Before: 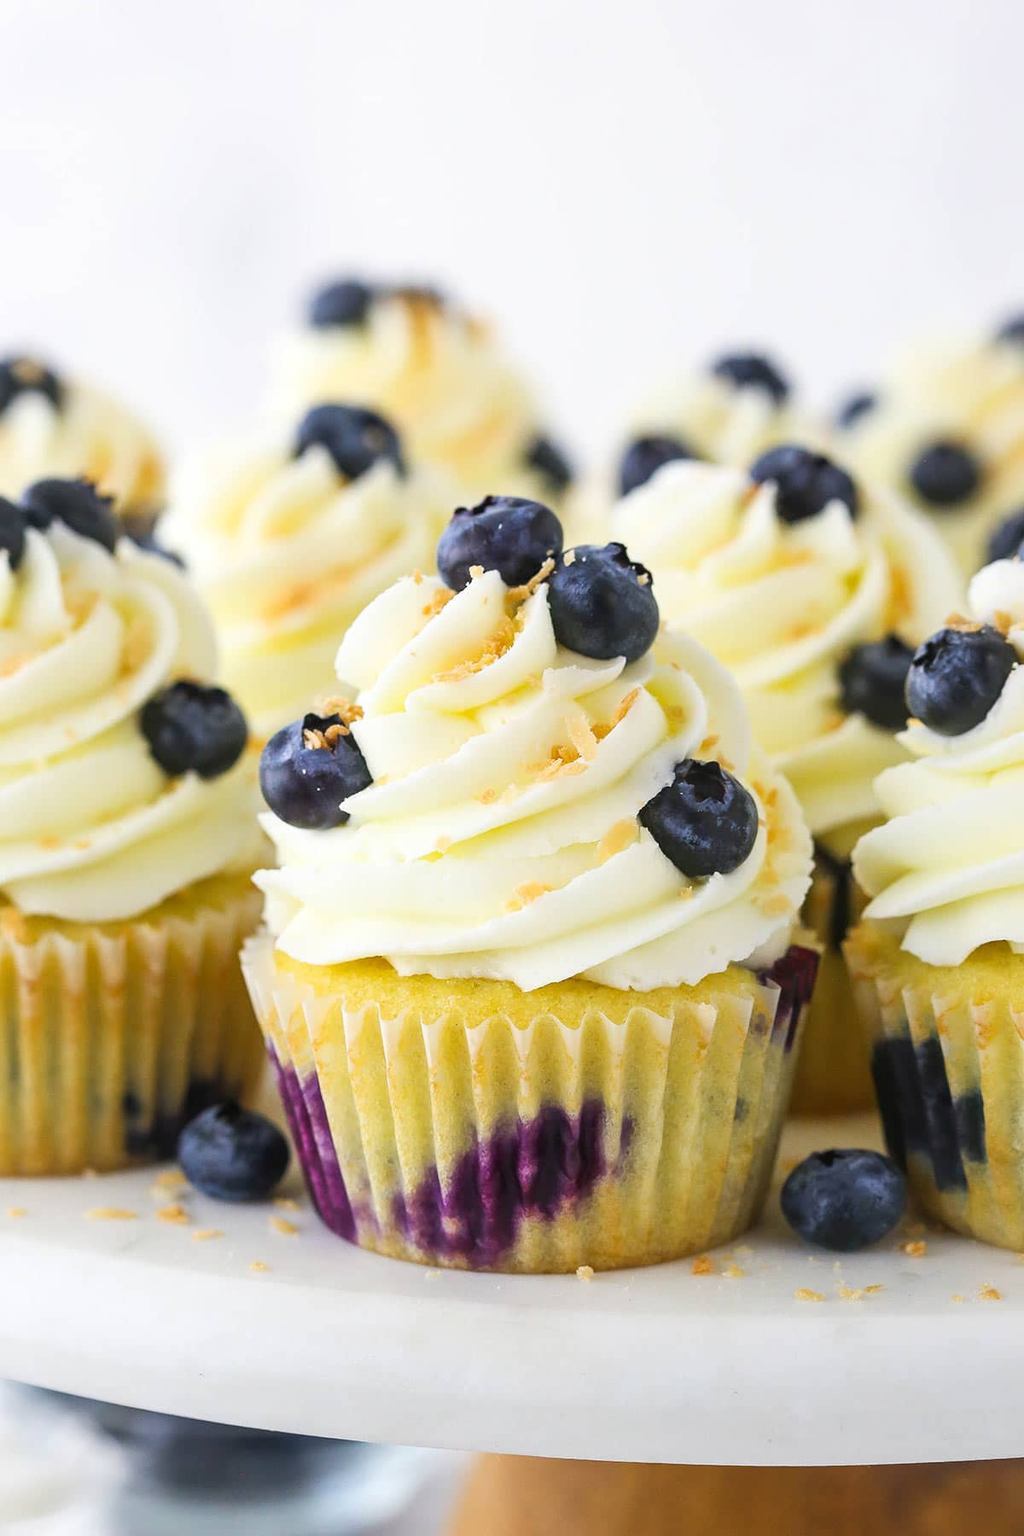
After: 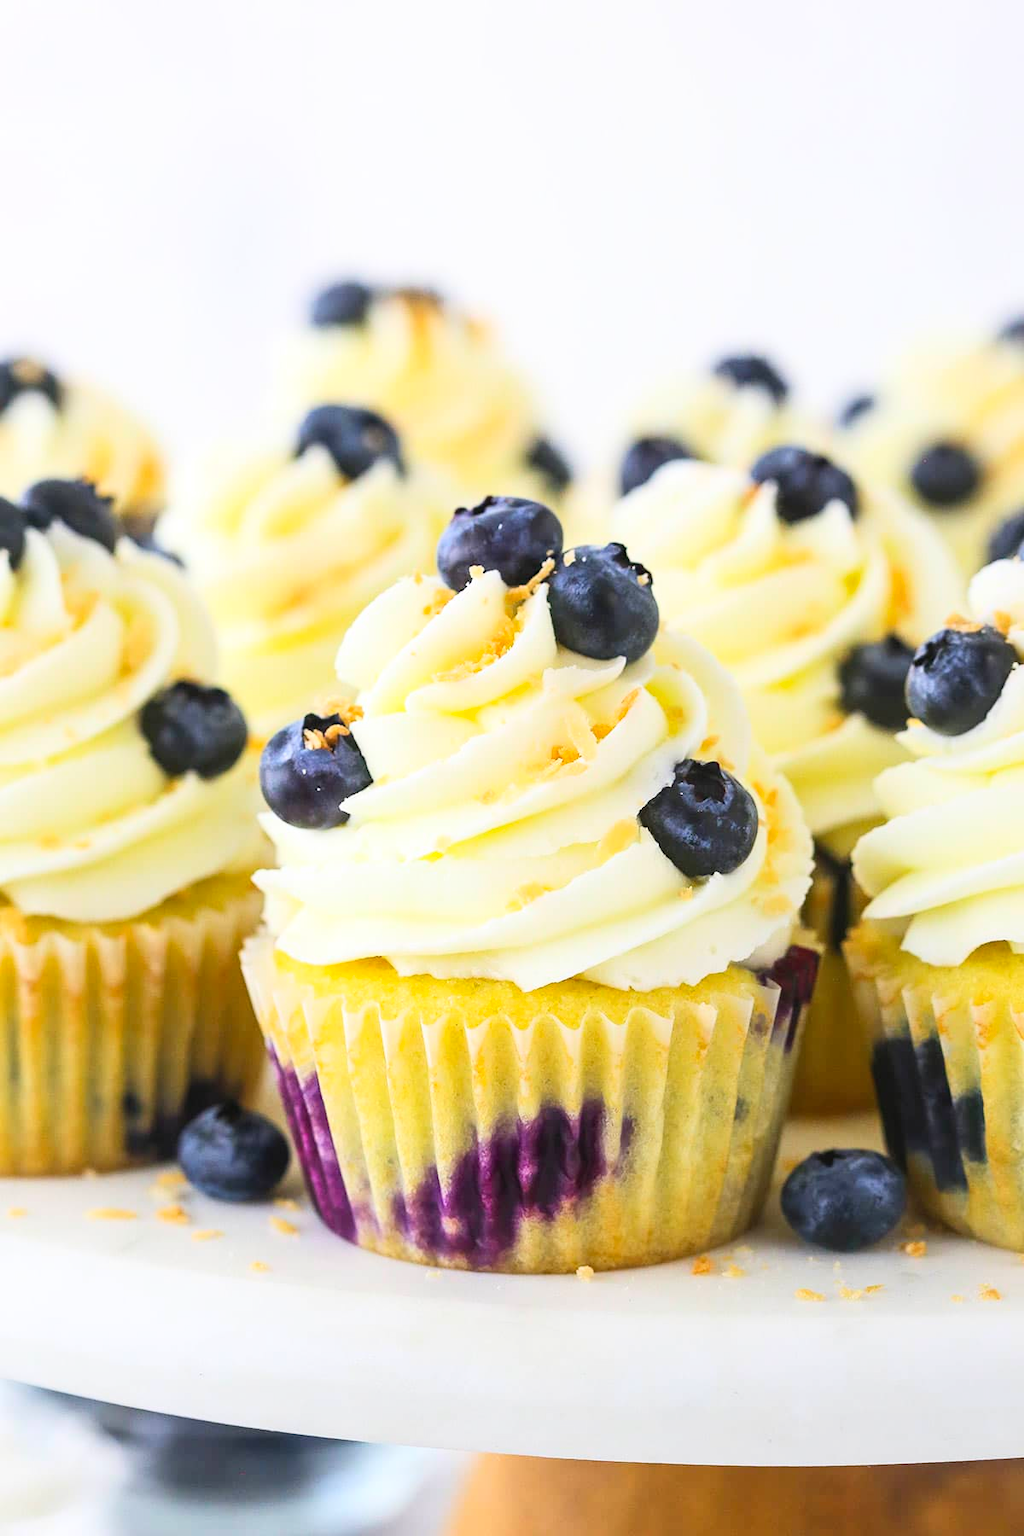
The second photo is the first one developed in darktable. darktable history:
contrast brightness saturation: contrast 0.197, brightness 0.165, saturation 0.226
